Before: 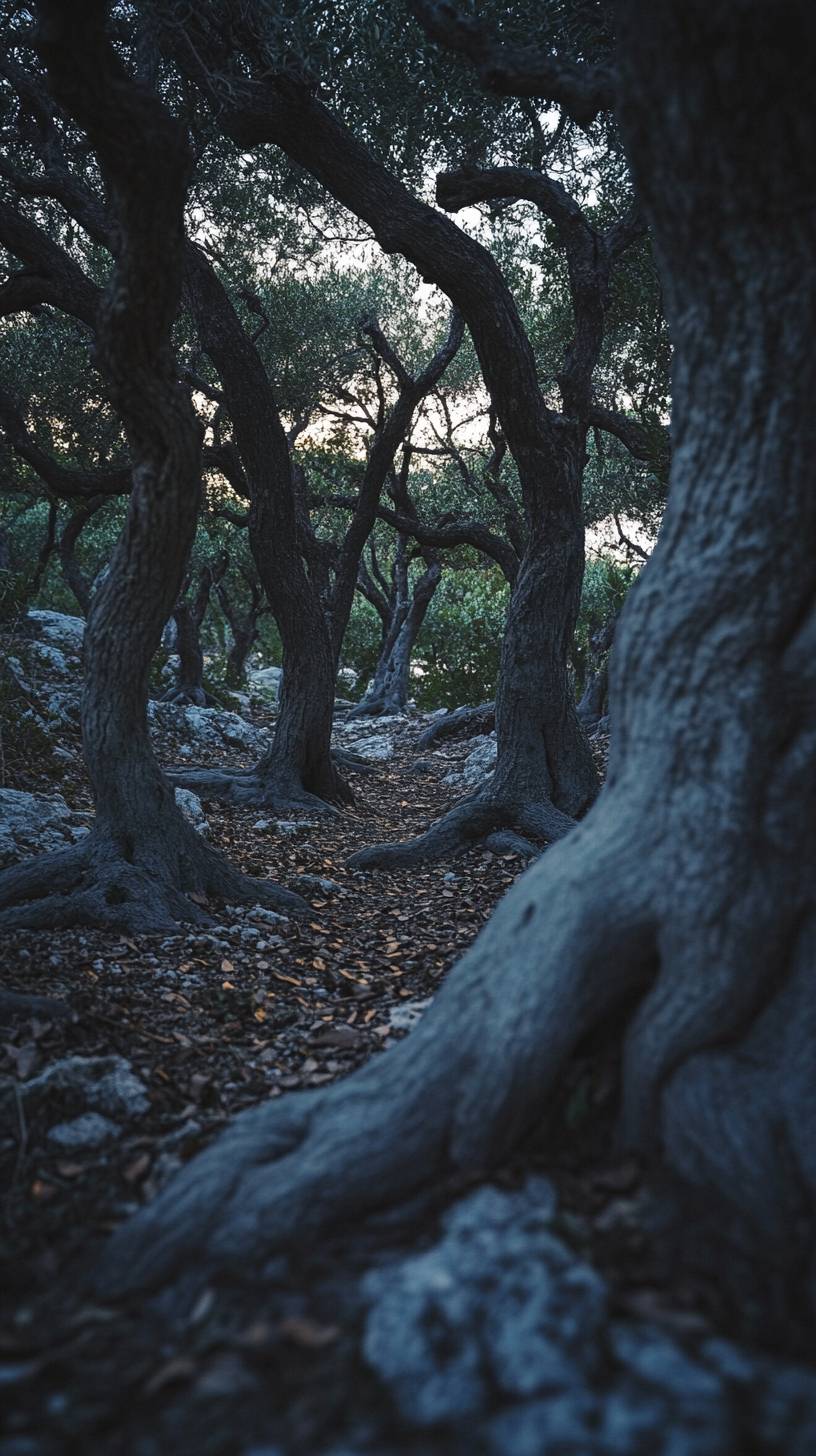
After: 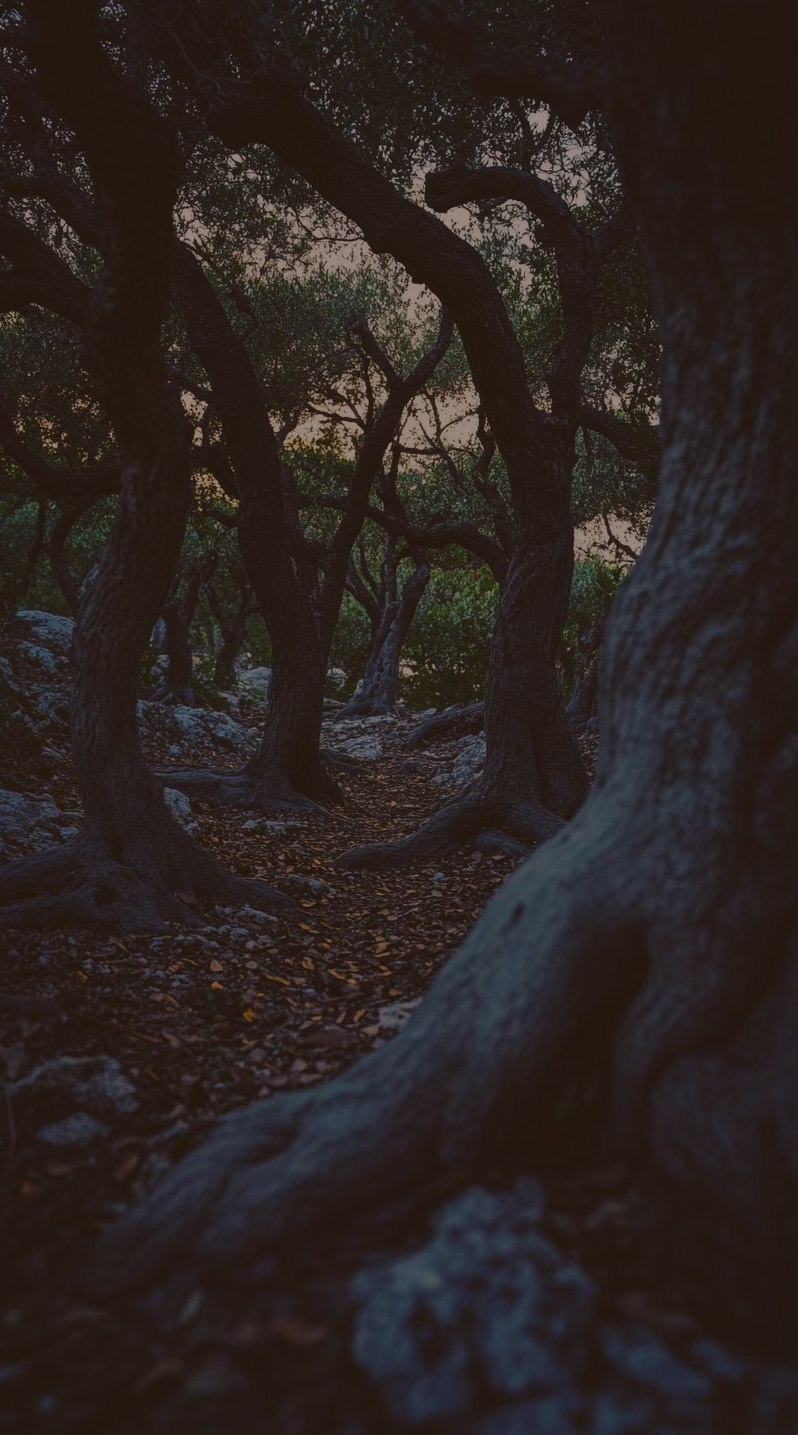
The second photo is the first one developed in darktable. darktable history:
shadows and highlights: radius 125.15, shadows 21.11, highlights -21.74, low approximation 0.01
crop and rotate: left 1.469%, right 0.67%, bottom 1.375%
exposure: exposure -1.976 EV, compensate highlight preservation false
color correction: highlights a* 6.52, highlights b* 8.26, shadows a* 6.58, shadows b* 7.19, saturation 0.889
color balance rgb: shadows lift › chroma 0.949%, shadows lift › hue 114.53°, global offset › luminance 0.746%, linear chroma grading › global chroma 39.741%, perceptual saturation grading › global saturation 20%, perceptual saturation grading › highlights -25.171%, perceptual saturation grading › shadows 25.735%
